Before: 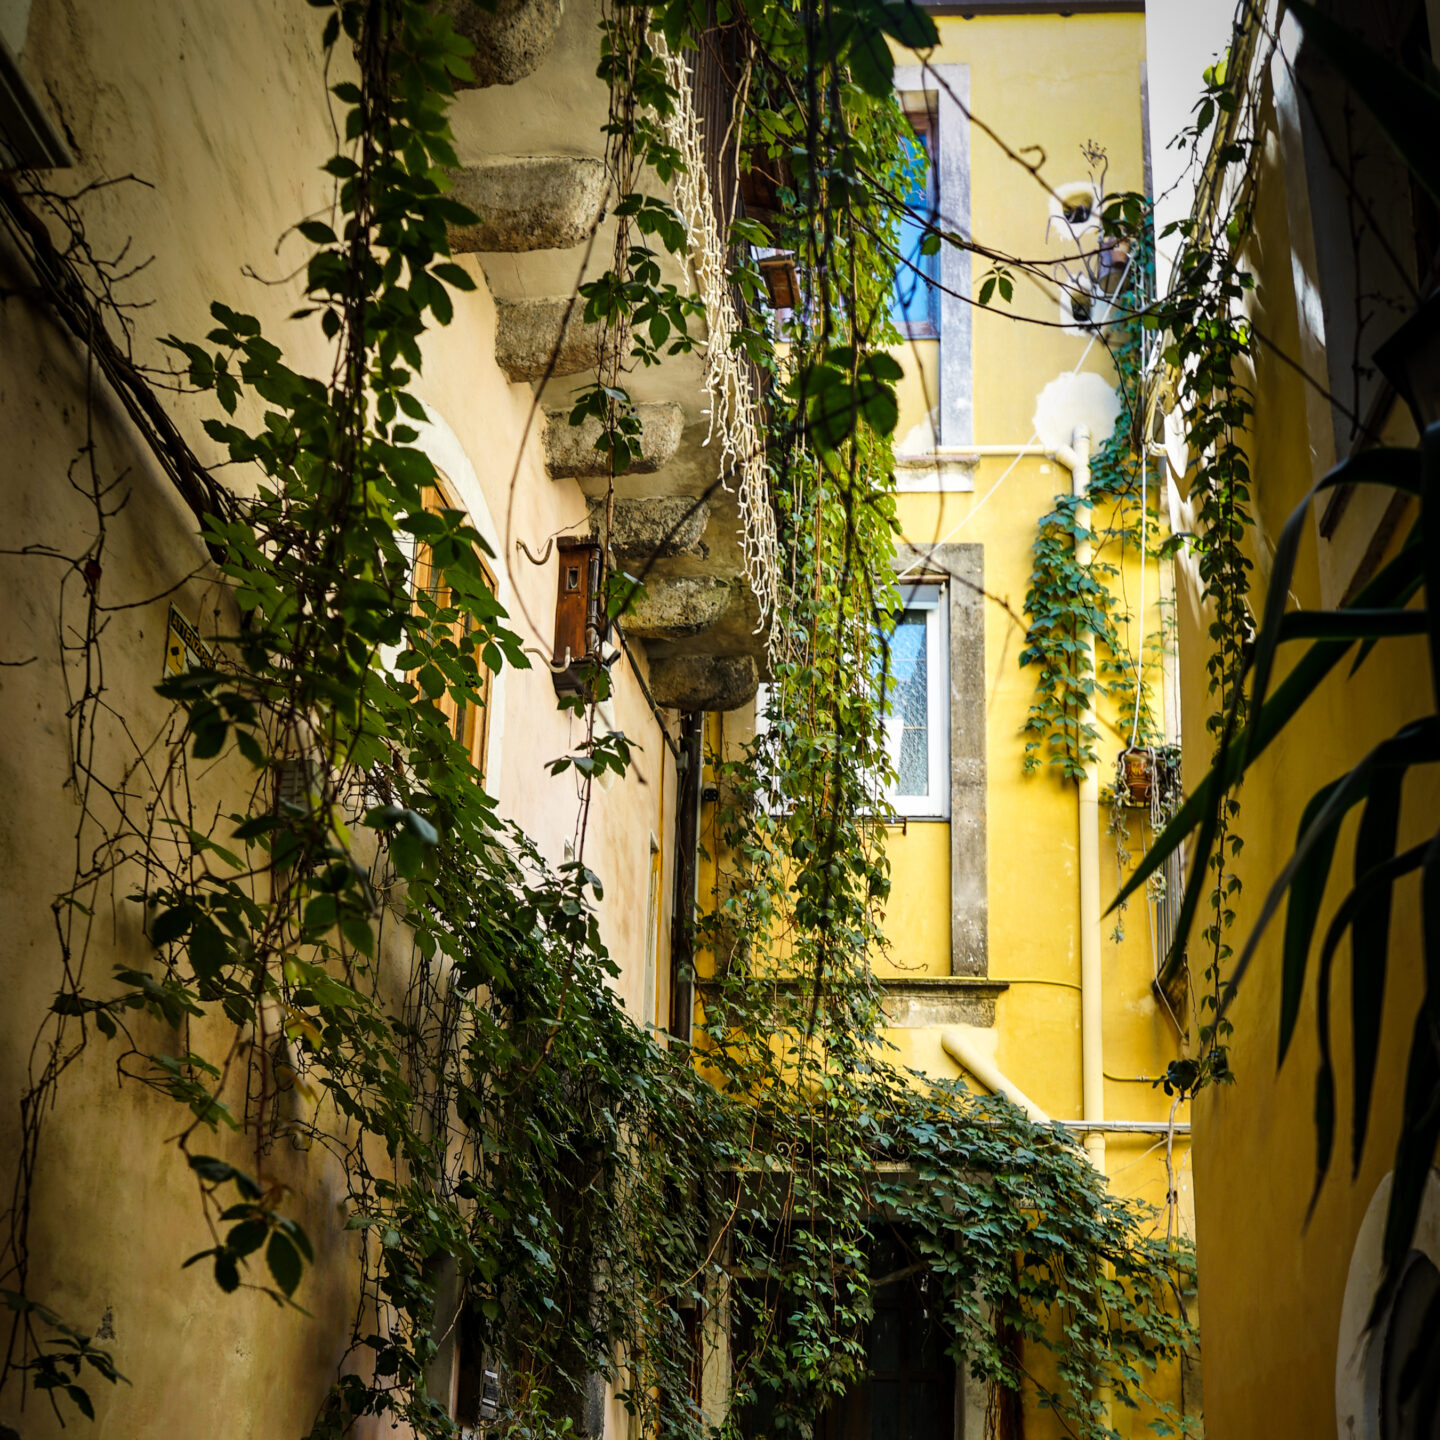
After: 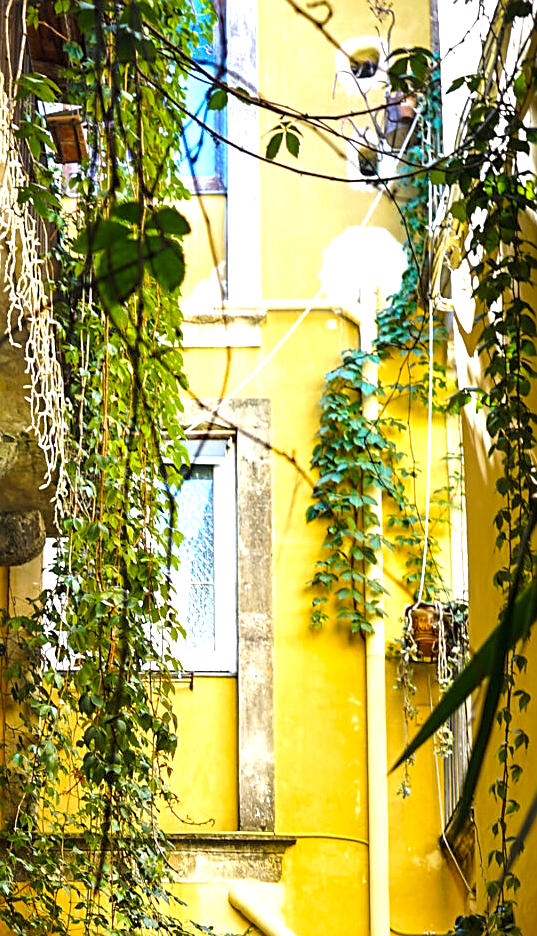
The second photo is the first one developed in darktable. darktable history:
crop and rotate: left 49.571%, top 10.102%, right 13.071%, bottom 24.854%
sharpen: on, module defaults
color zones: curves: ch0 [(0.27, 0.396) (0.563, 0.504) (0.75, 0.5) (0.787, 0.307)]
exposure: black level correction 0, exposure 1.199 EV, compensate highlight preservation false
